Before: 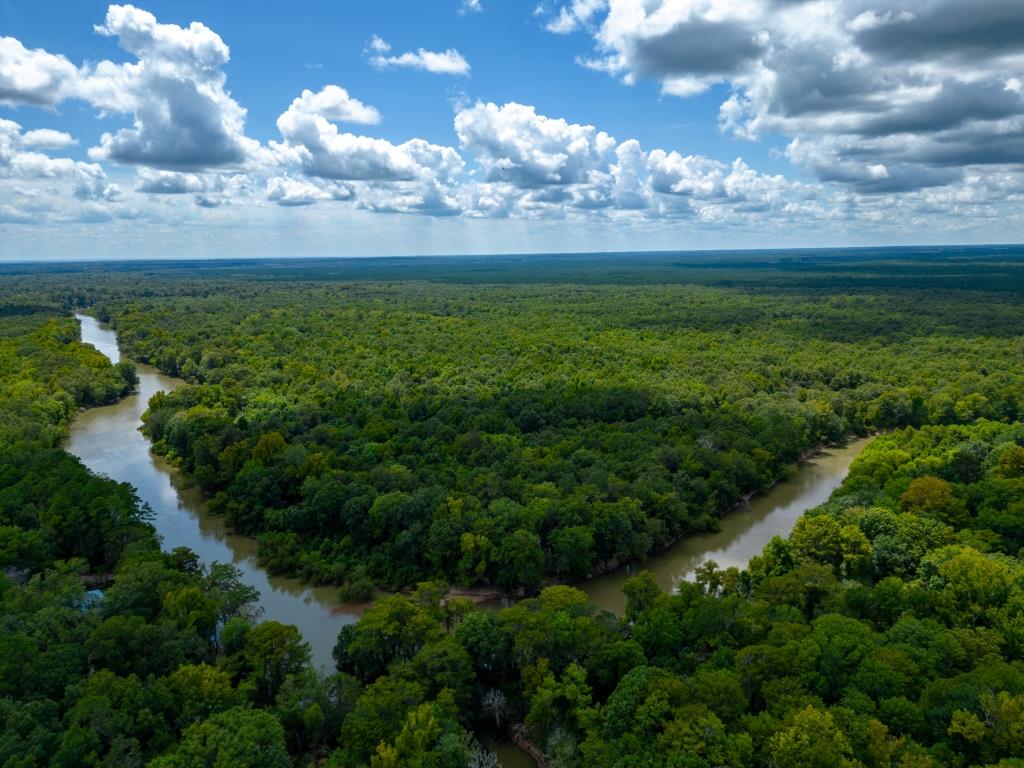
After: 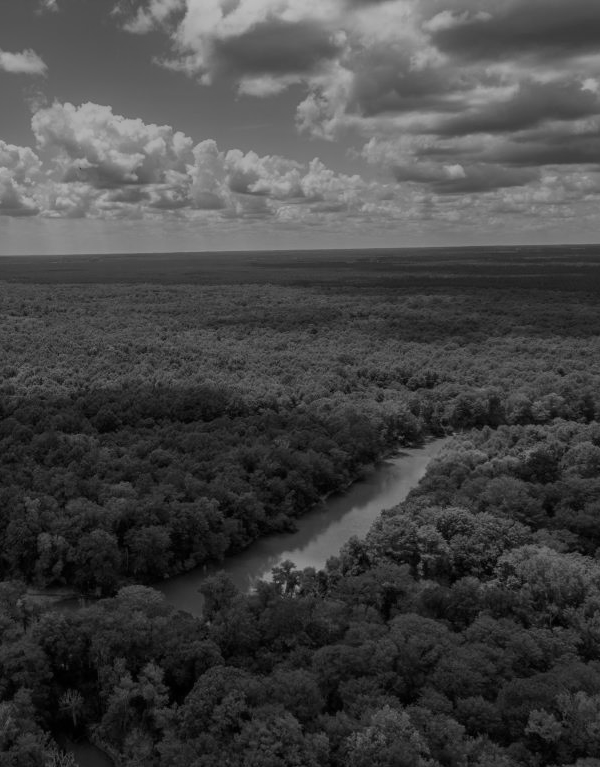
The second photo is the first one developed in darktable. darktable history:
monochrome: a 79.32, b 81.83, size 1.1
crop: left 41.402%
